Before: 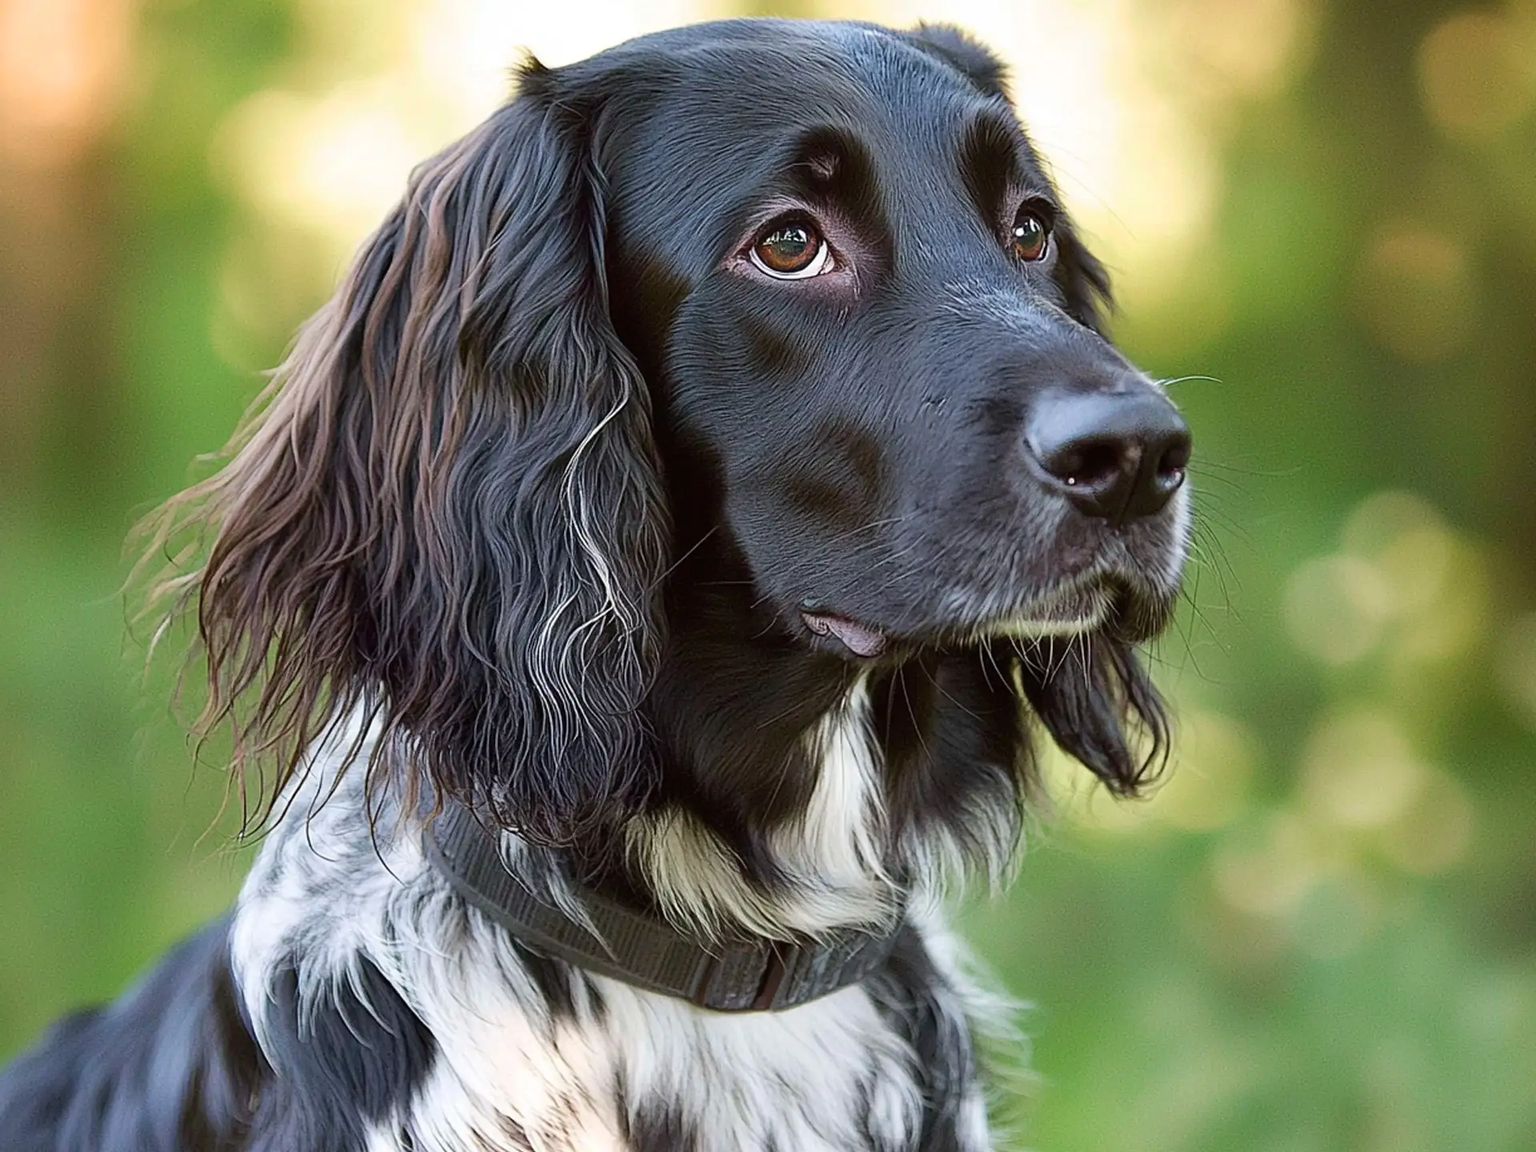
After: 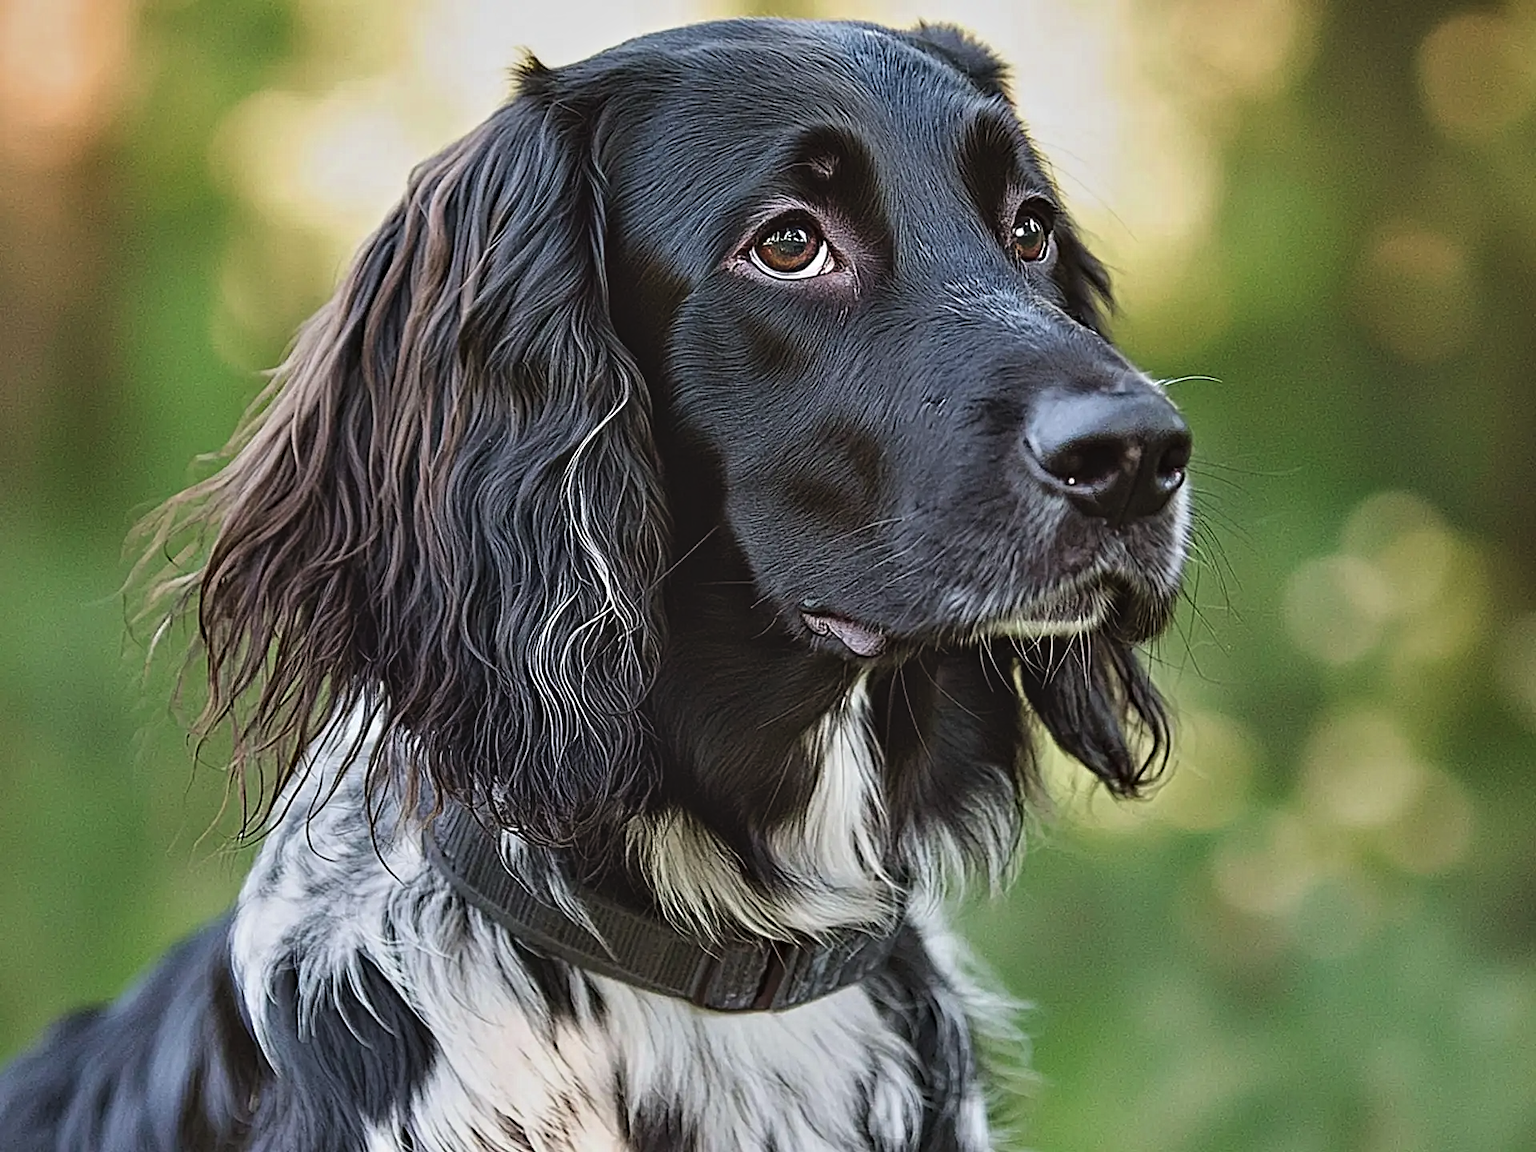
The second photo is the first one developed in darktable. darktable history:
contrast equalizer: y [[0.5, 0.542, 0.583, 0.625, 0.667, 0.708], [0.5 ×6], [0.5 ×6], [0 ×6], [0 ×6]]
exposure: black level correction -0.015, exposure -0.502 EV, compensate highlight preservation false
